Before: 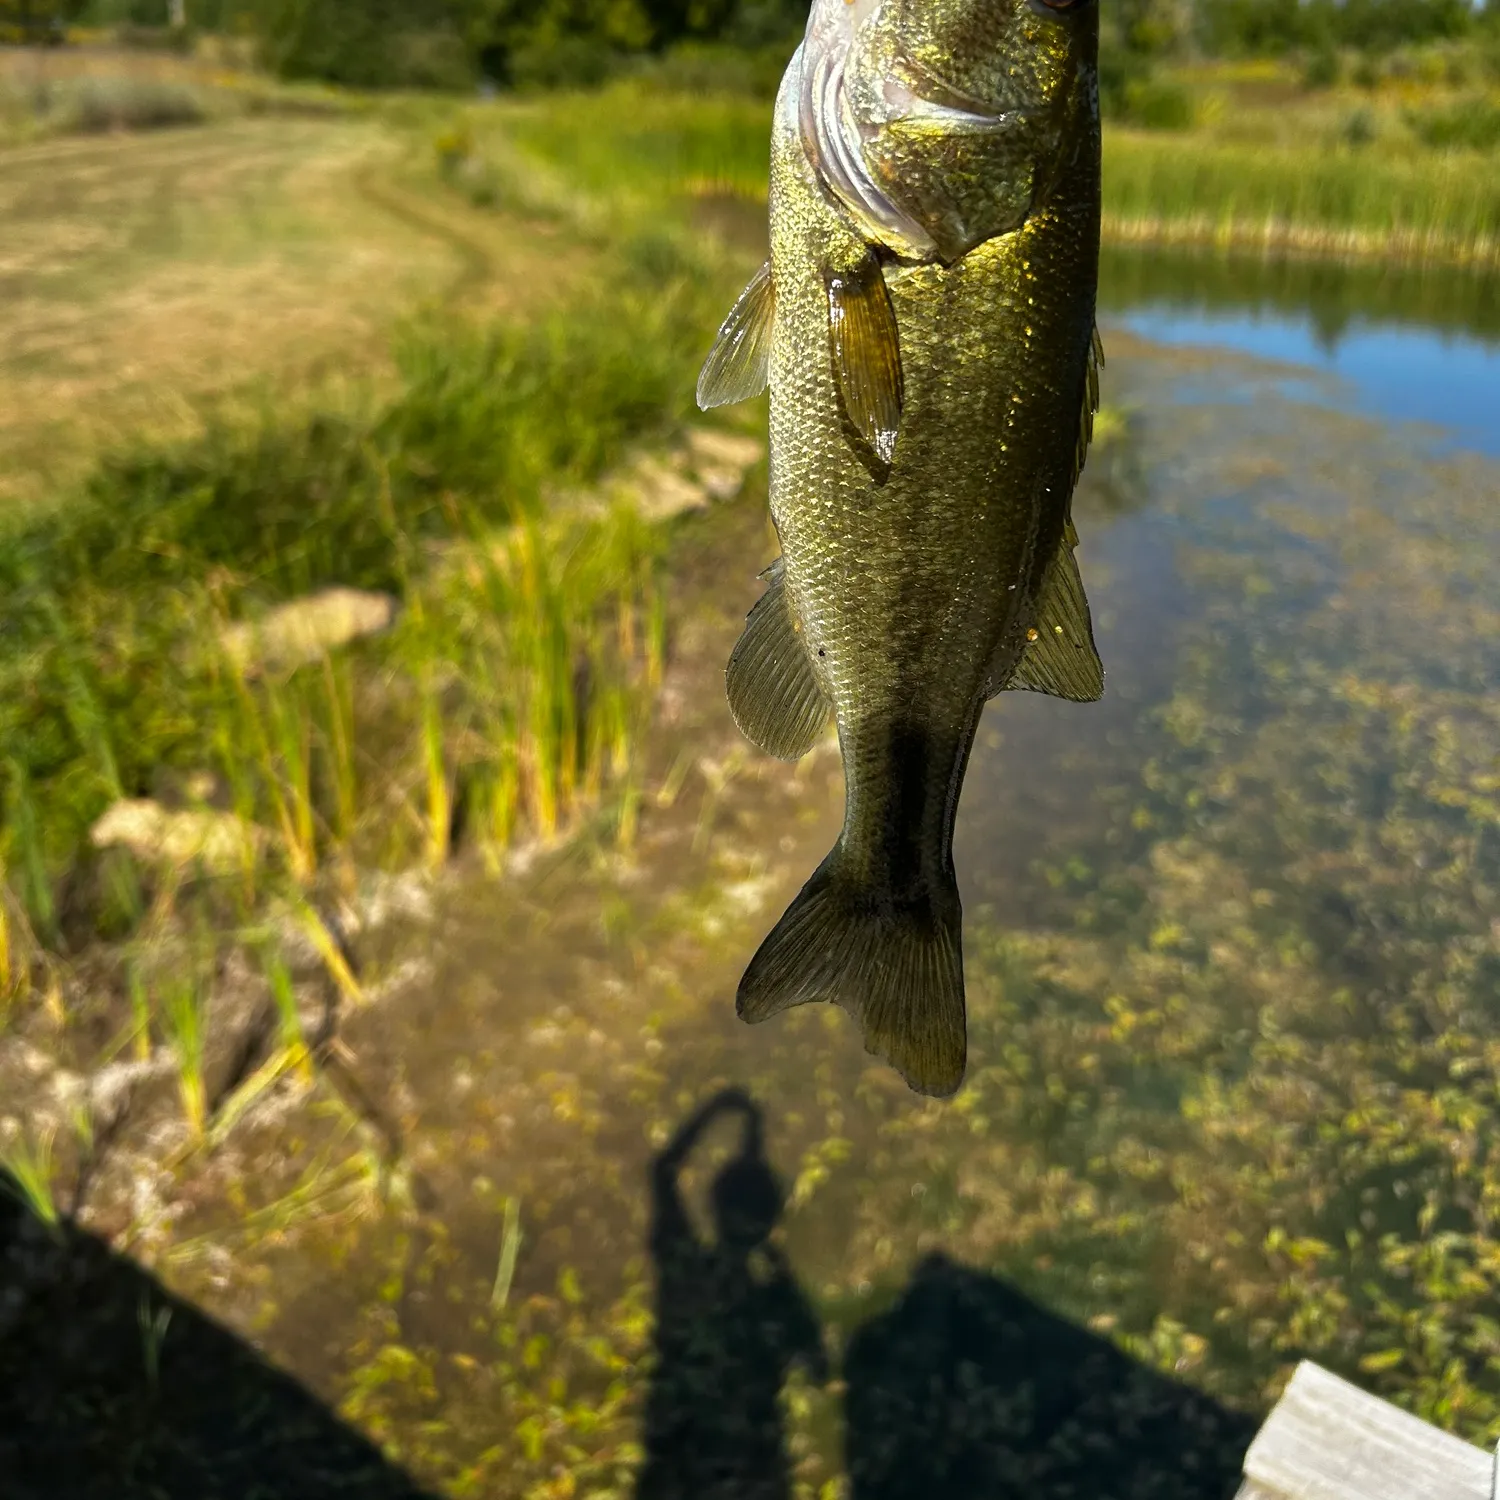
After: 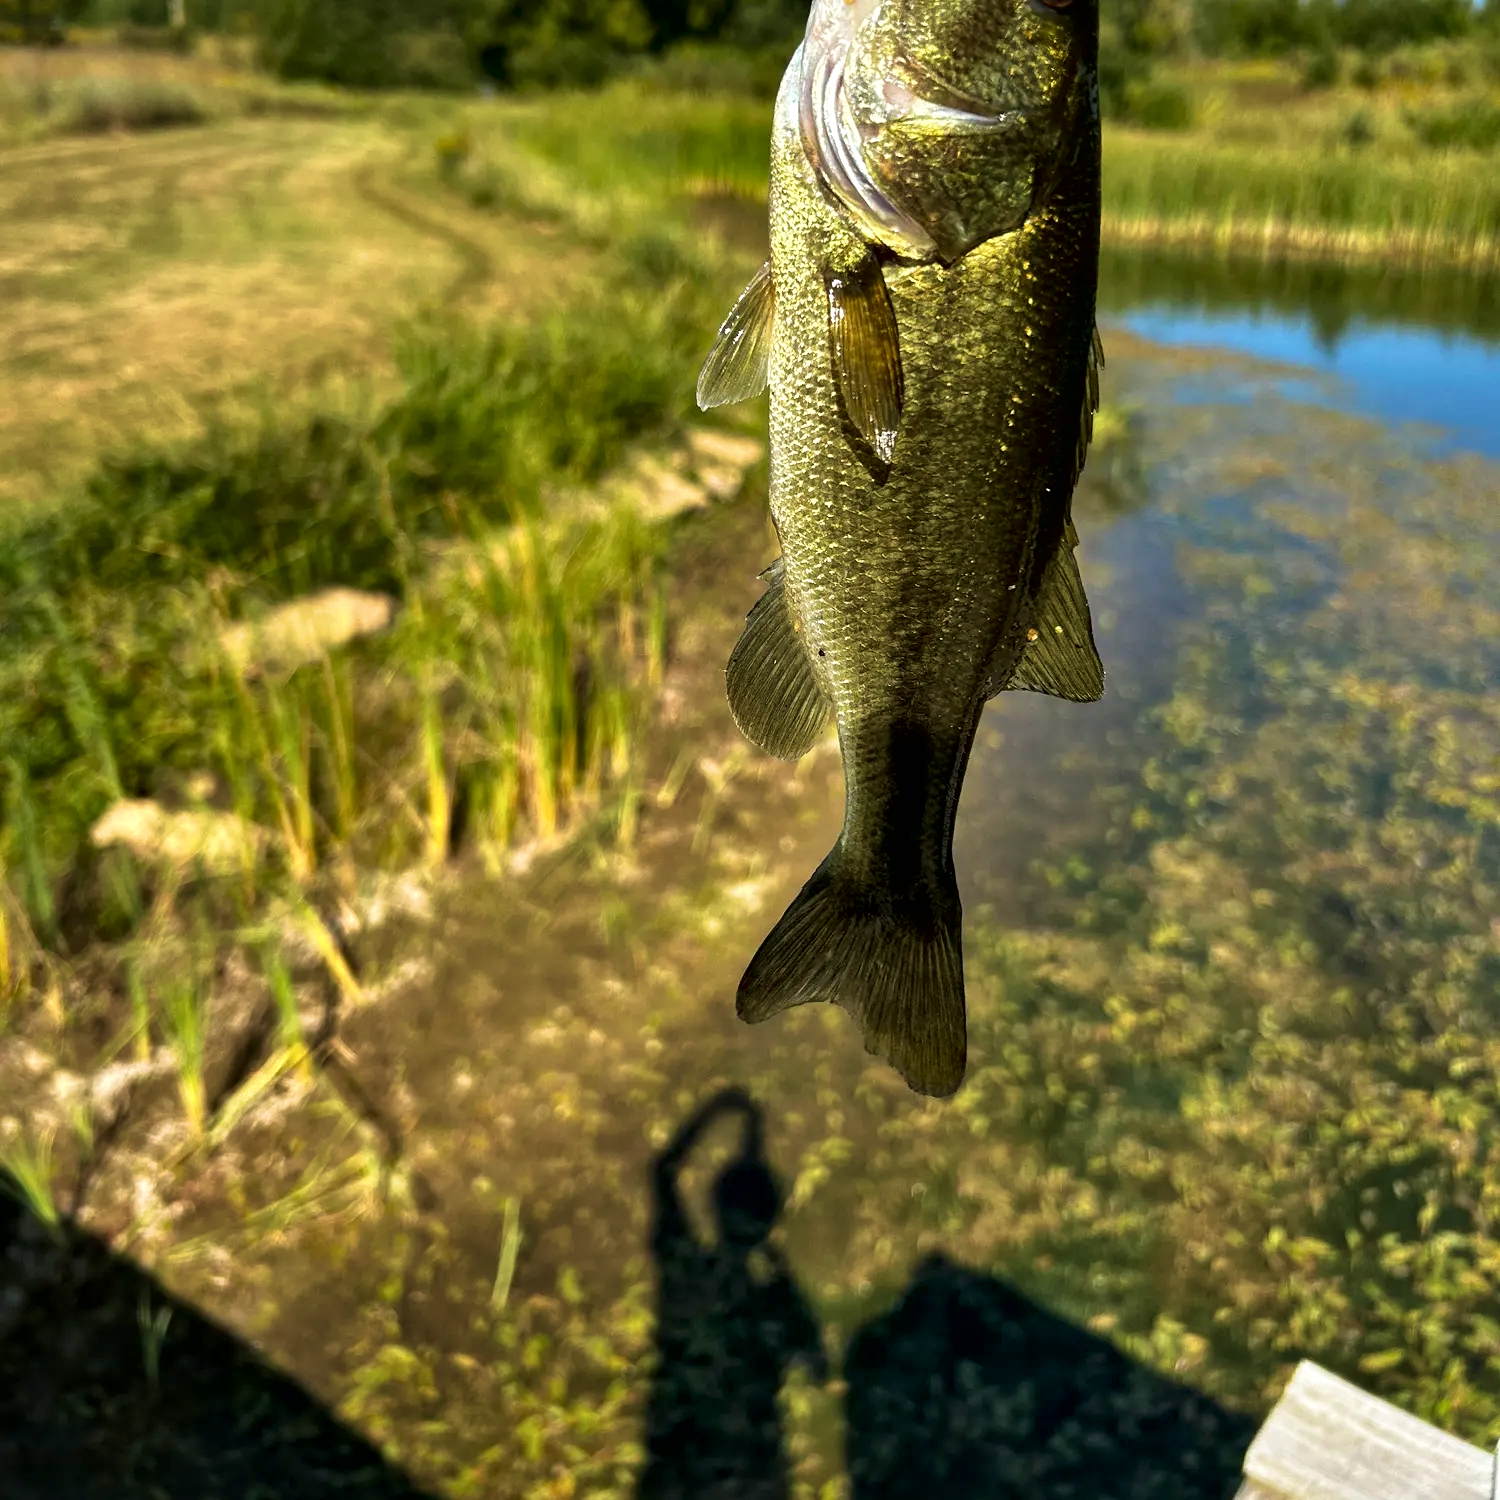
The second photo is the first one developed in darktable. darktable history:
local contrast: mode bilateral grid, contrast 25, coarseness 60, detail 151%, midtone range 0.2
velvia: strength 45%
